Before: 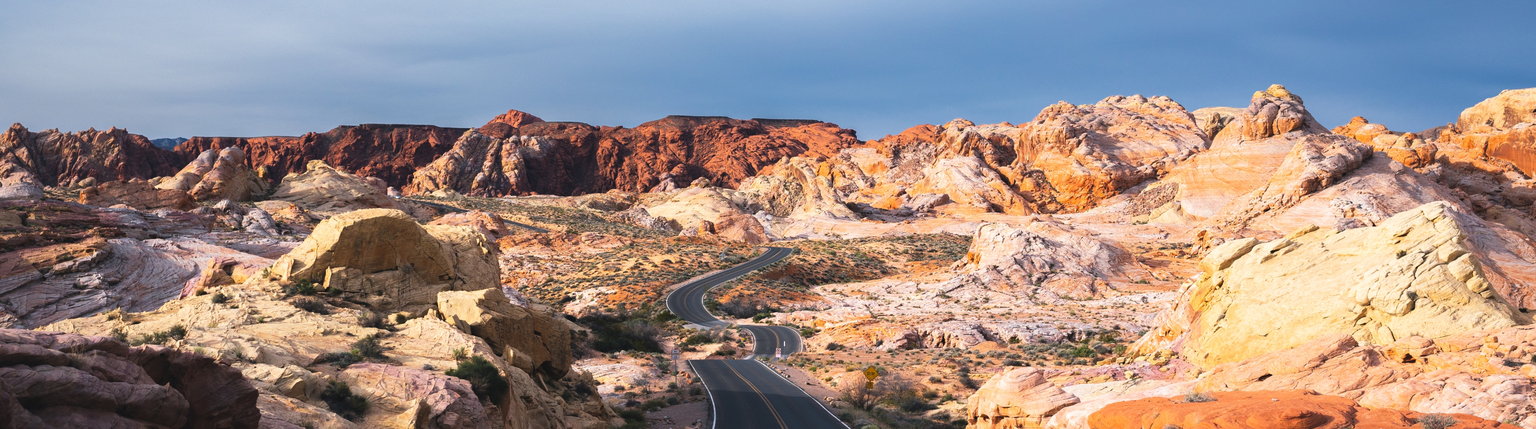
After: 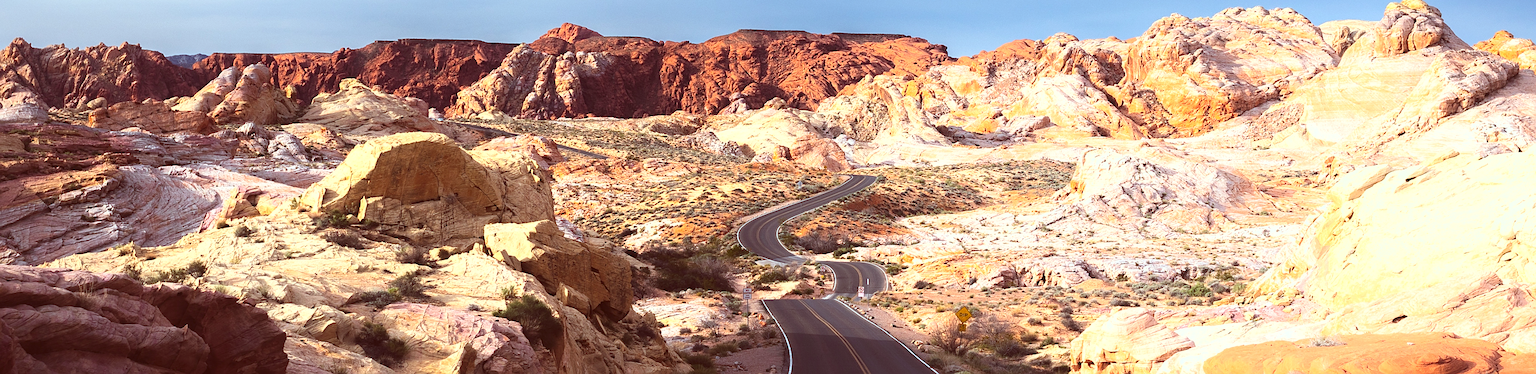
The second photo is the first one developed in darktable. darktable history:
crop: top 20.807%, right 9.452%, bottom 0.234%
exposure: black level correction 0, exposure 0.5 EV, compensate exposure bias true, compensate highlight preservation false
sharpen: on, module defaults
contrast equalizer: y [[0.5 ×6], [0.5 ×6], [0.5, 0.5, 0.501, 0.545, 0.707, 0.863], [0 ×6], [0 ×6]], mix -0.193
shadows and highlights: shadows -25.3, highlights 49.06, soften with gaussian
color correction: highlights a* -7.18, highlights b* -0.203, shadows a* 20.48, shadows b* 12.21
